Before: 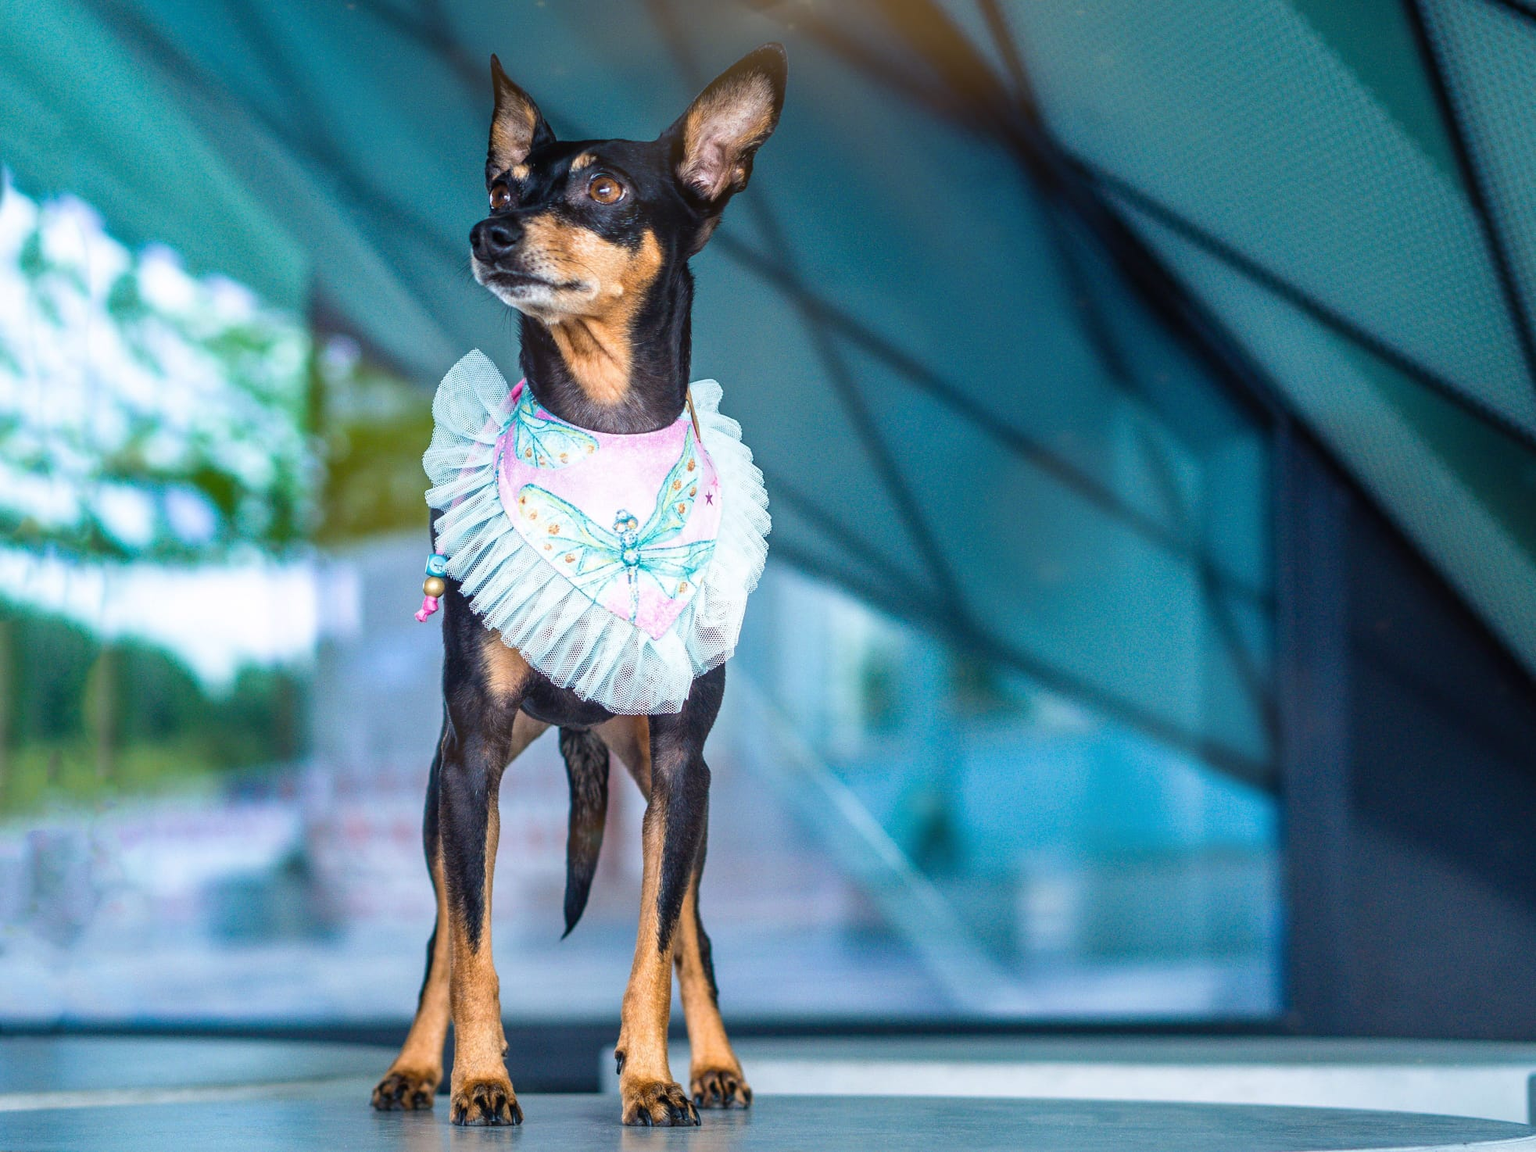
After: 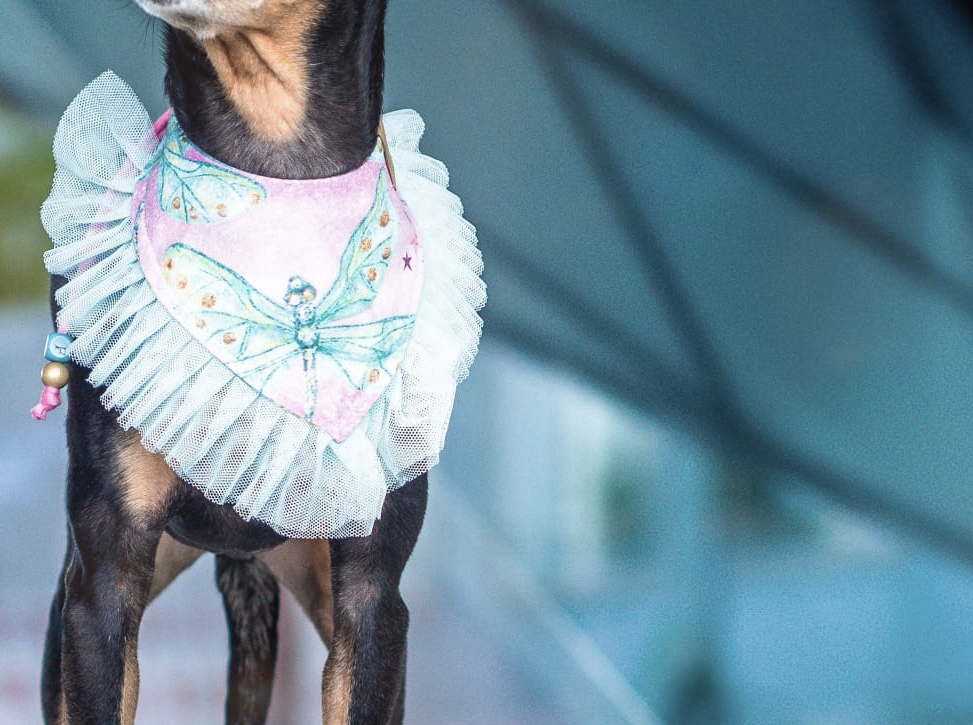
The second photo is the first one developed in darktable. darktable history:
color balance rgb: perceptual saturation grading › global saturation -32.064%
crop: left 25.462%, top 25.511%, right 24.995%, bottom 25.273%
